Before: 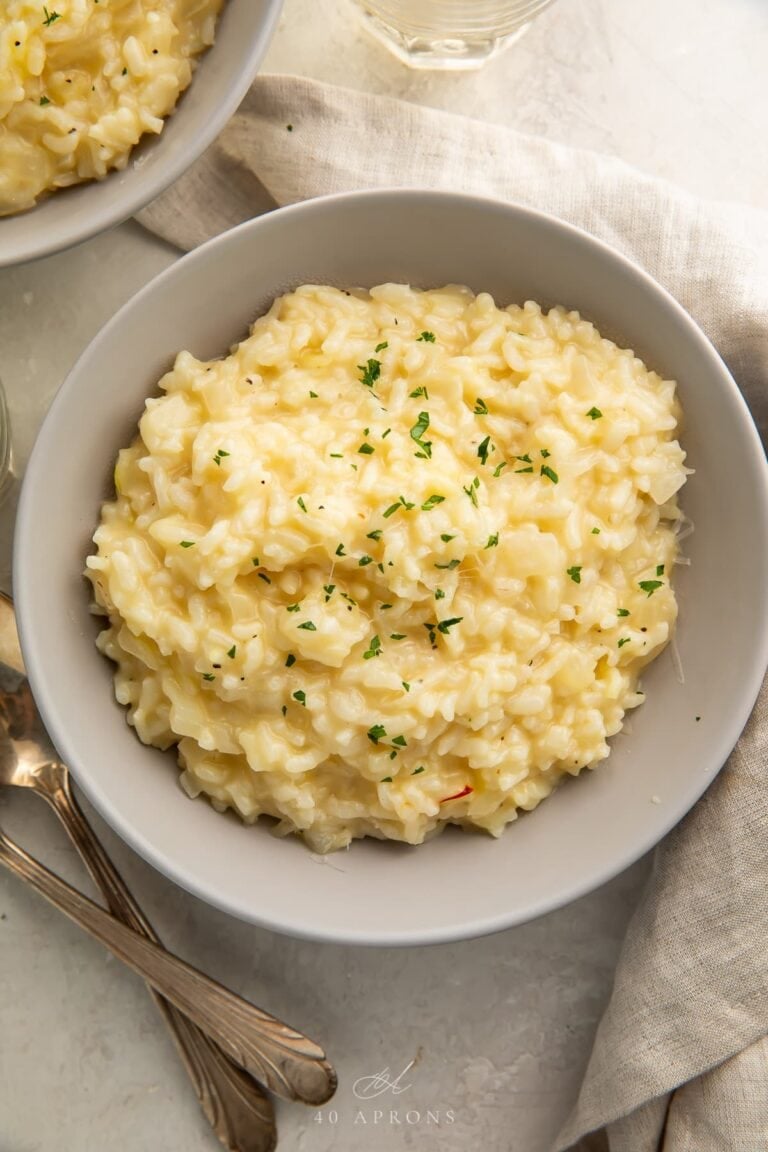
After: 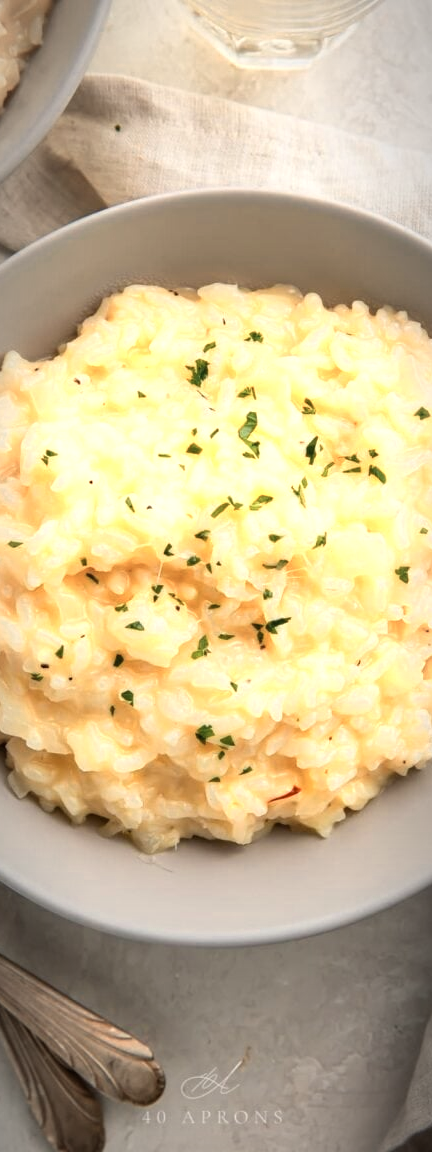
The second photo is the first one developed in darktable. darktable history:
vignetting: fall-off radius 70%, automatic ratio true
color zones: curves: ch0 [(0.018, 0.548) (0.197, 0.654) (0.425, 0.447) (0.605, 0.658) (0.732, 0.579)]; ch1 [(0.105, 0.531) (0.224, 0.531) (0.386, 0.39) (0.618, 0.456) (0.732, 0.456) (0.956, 0.421)]; ch2 [(0.039, 0.583) (0.215, 0.465) (0.399, 0.544) (0.465, 0.548) (0.614, 0.447) (0.724, 0.43) (0.882, 0.623) (0.956, 0.632)]
crop and rotate: left 22.516%, right 21.234%
